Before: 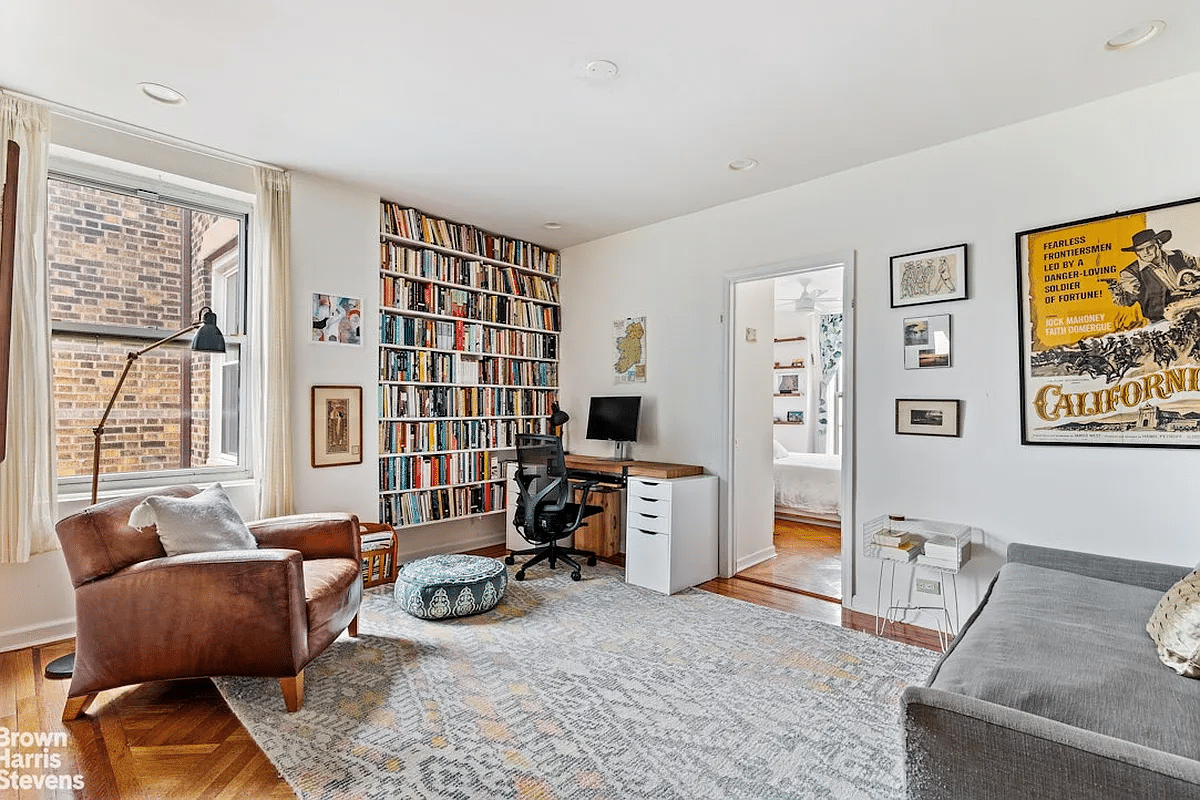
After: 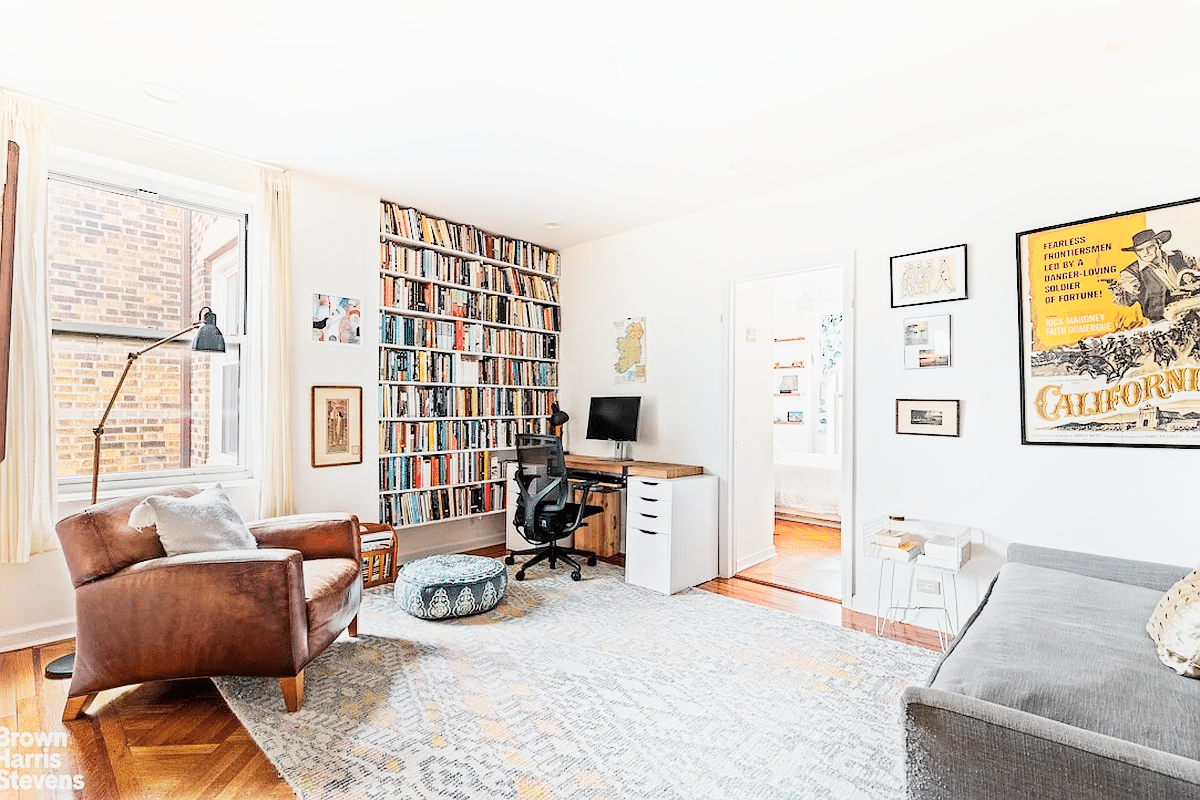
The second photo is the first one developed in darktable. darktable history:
base curve: curves: ch0 [(0, 0) (0.088, 0.125) (0.176, 0.251) (0.354, 0.501) (0.613, 0.749) (1, 0.877)], preserve colors none
shadows and highlights: highlights 71.5, soften with gaussian
